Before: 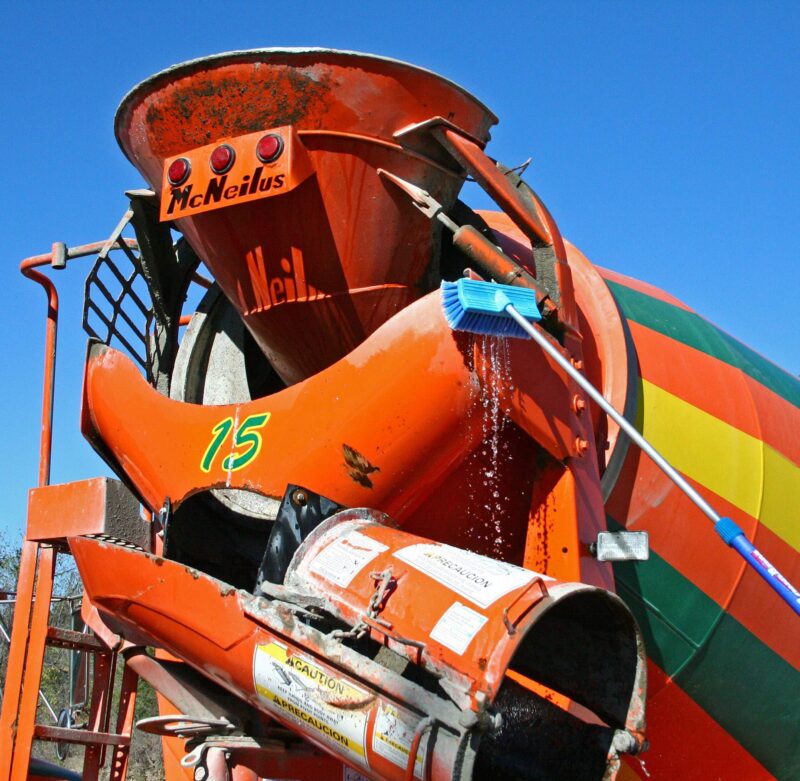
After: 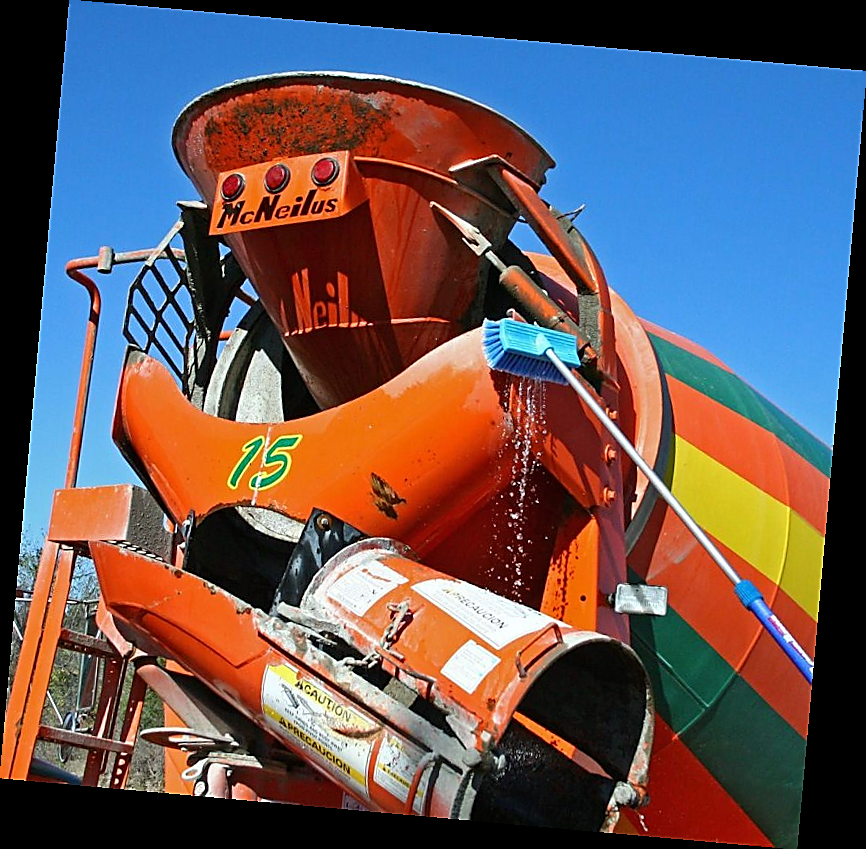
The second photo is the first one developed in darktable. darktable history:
rotate and perspective: rotation 5.12°, automatic cropping off
white balance: red 0.978, blue 0.999
sharpen: radius 1.4, amount 1.25, threshold 0.7
